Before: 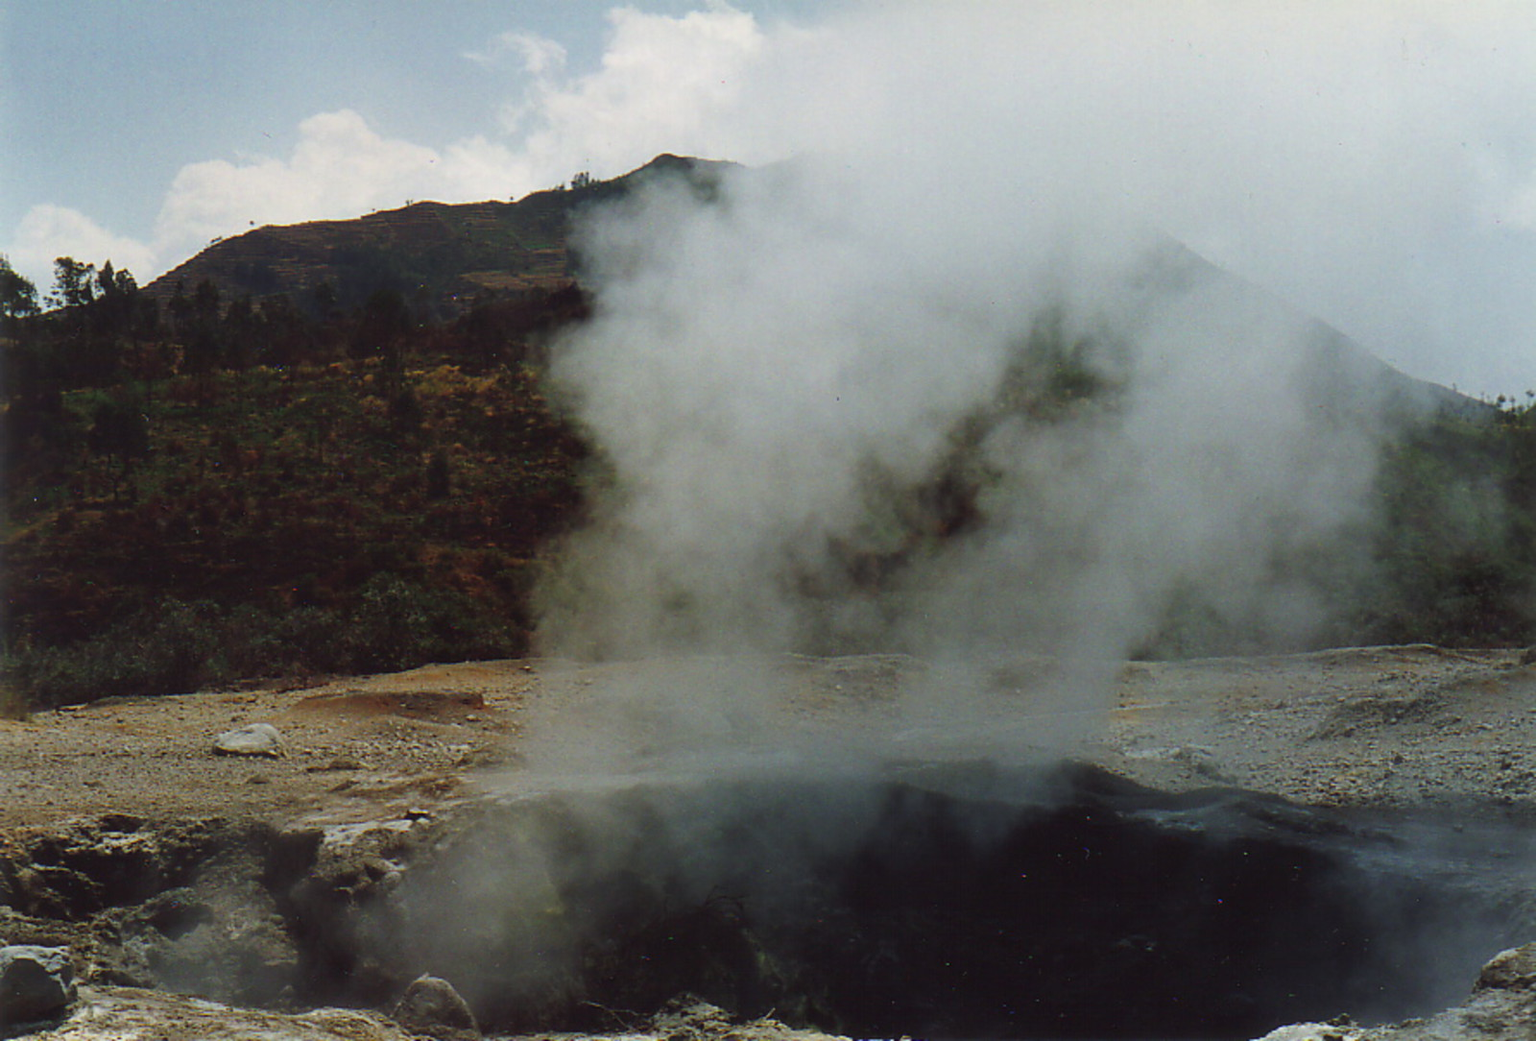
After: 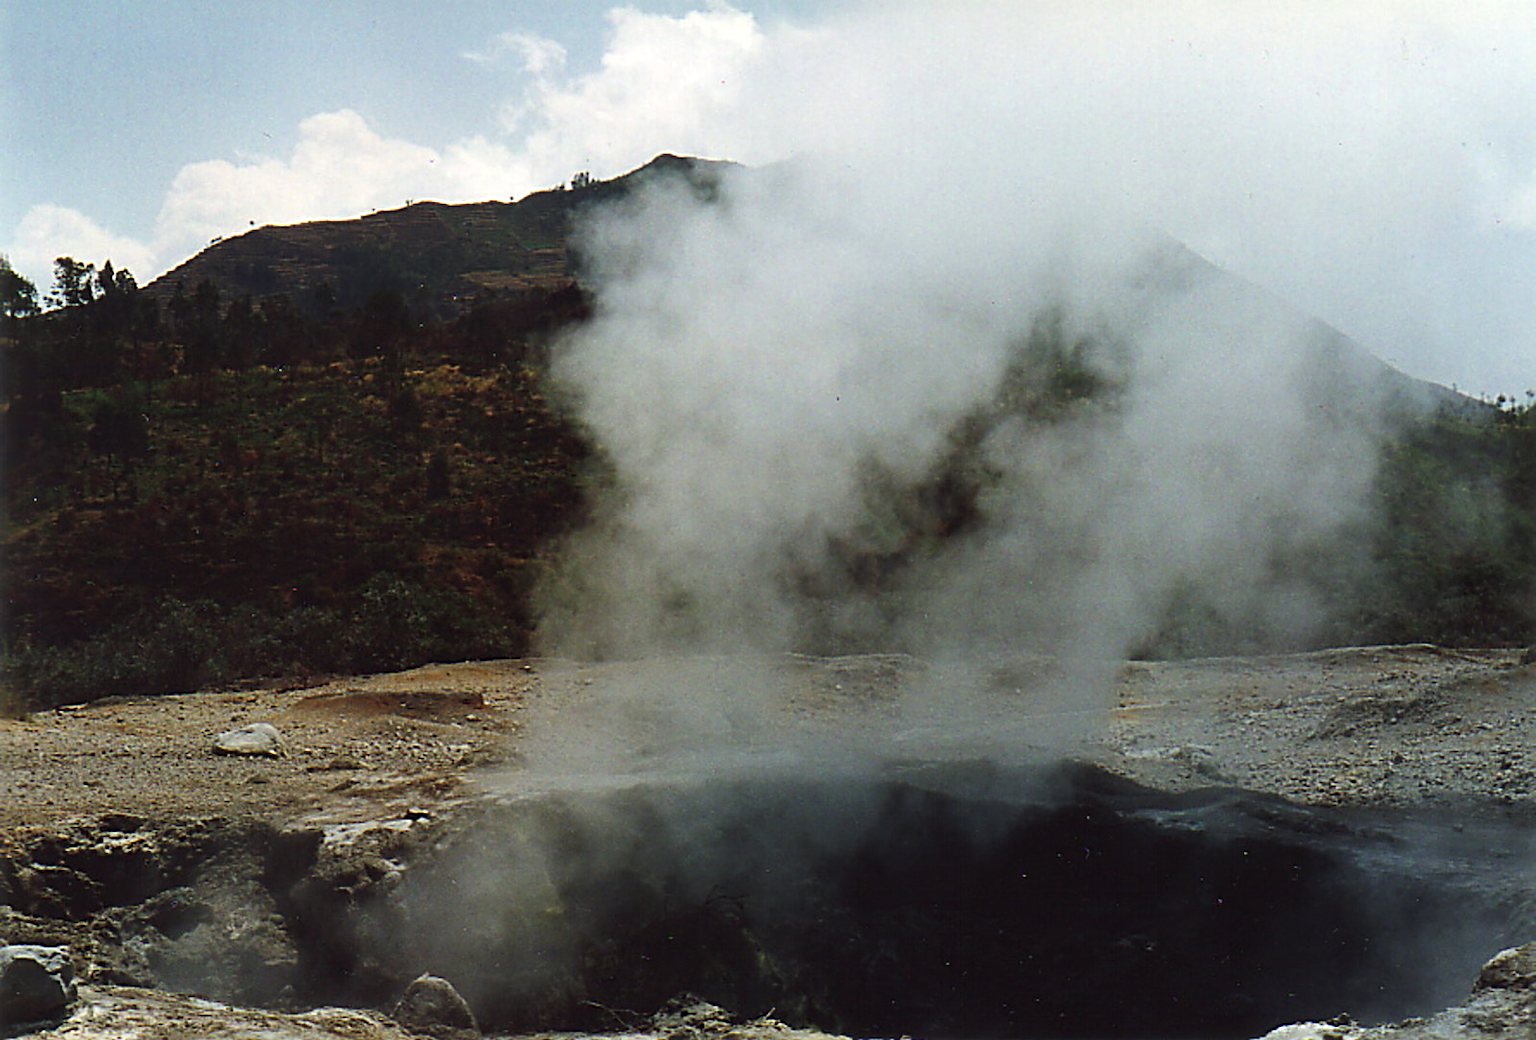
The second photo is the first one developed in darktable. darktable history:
sharpen: radius 3.119
tone equalizer: -8 EV -0.417 EV, -7 EV -0.389 EV, -6 EV -0.333 EV, -5 EV -0.222 EV, -3 EV 0.222 EV, -2 EV 0.333 EV, -1 EV 0.389 EV, +0 EV 0.417 EV, edges refinement/feathering 500, mask exposure compensation -1.57 EV, preserve details no
